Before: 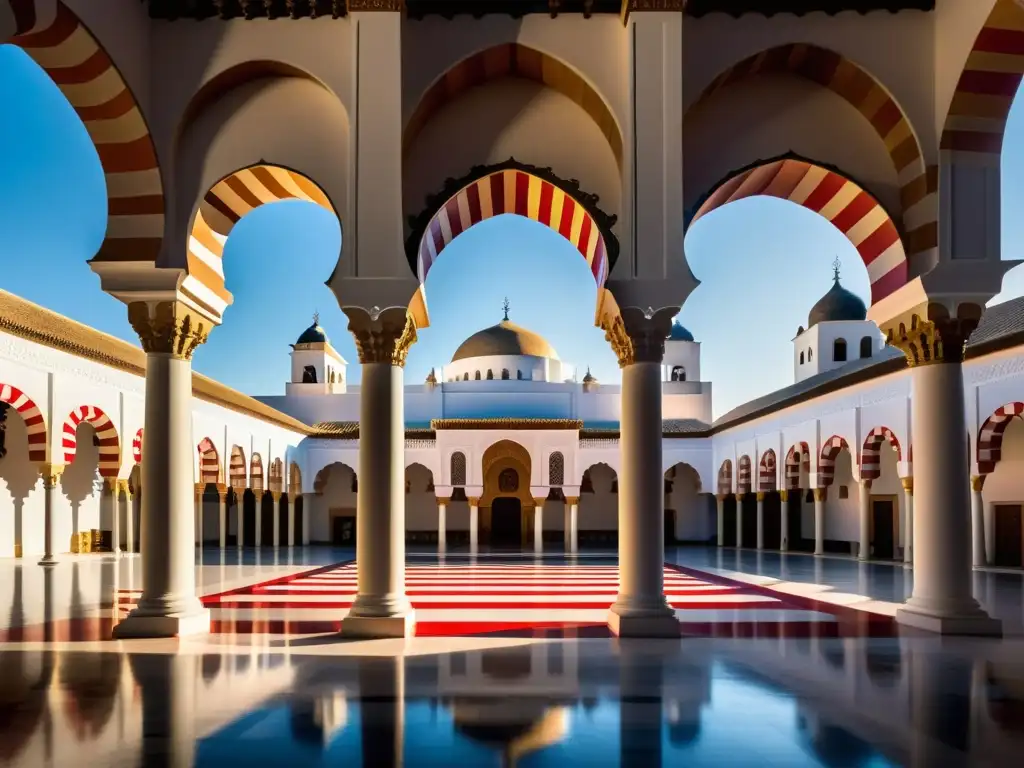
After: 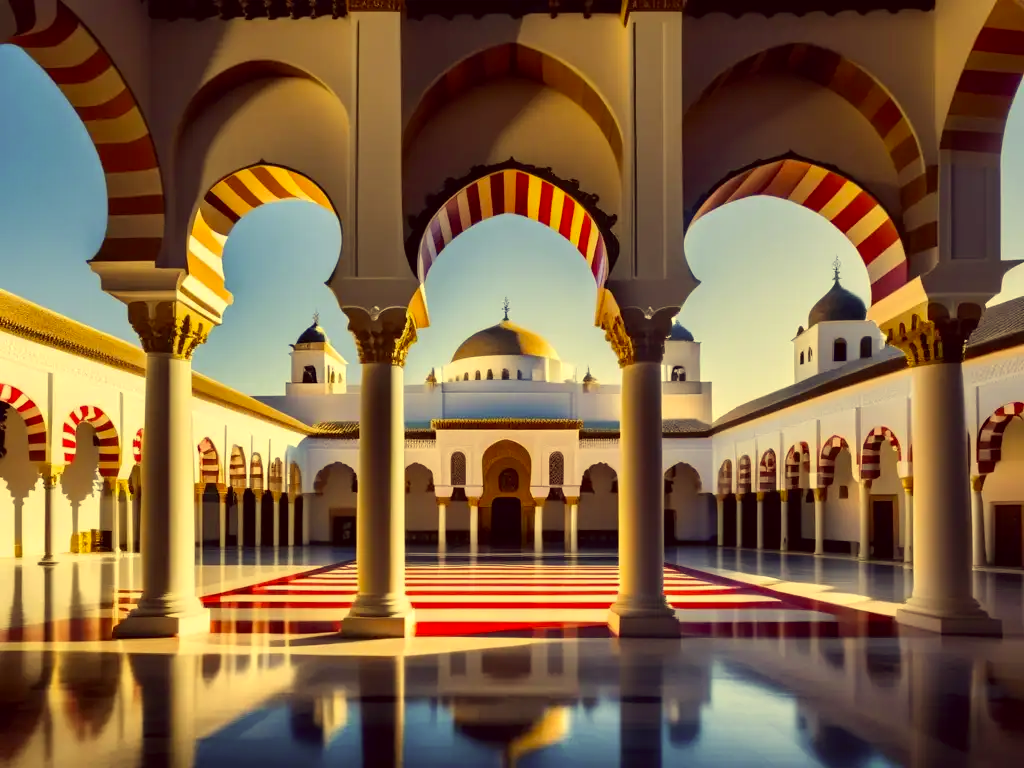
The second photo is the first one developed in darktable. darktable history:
base curve: curves: ch0 [(0, 0) (0.283, 0.295) (1, 1)], preserve colors none
color correction: highlights a* -0.602, highlights b* 39.87, shadows a* 9.82, shadows b* -0.594
